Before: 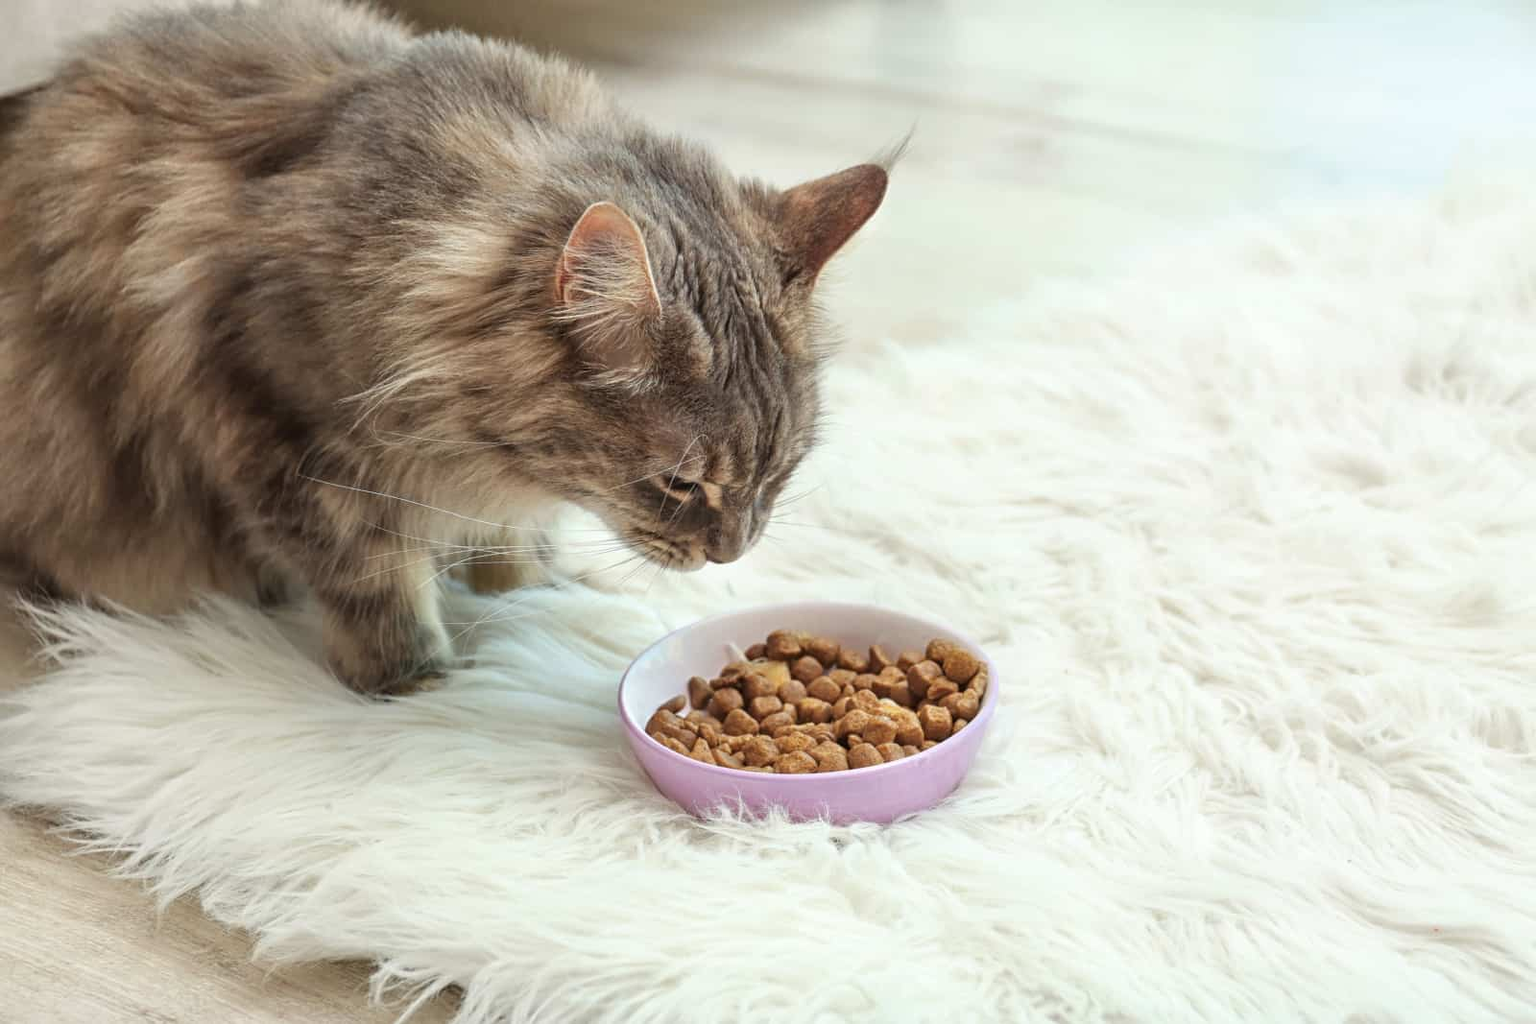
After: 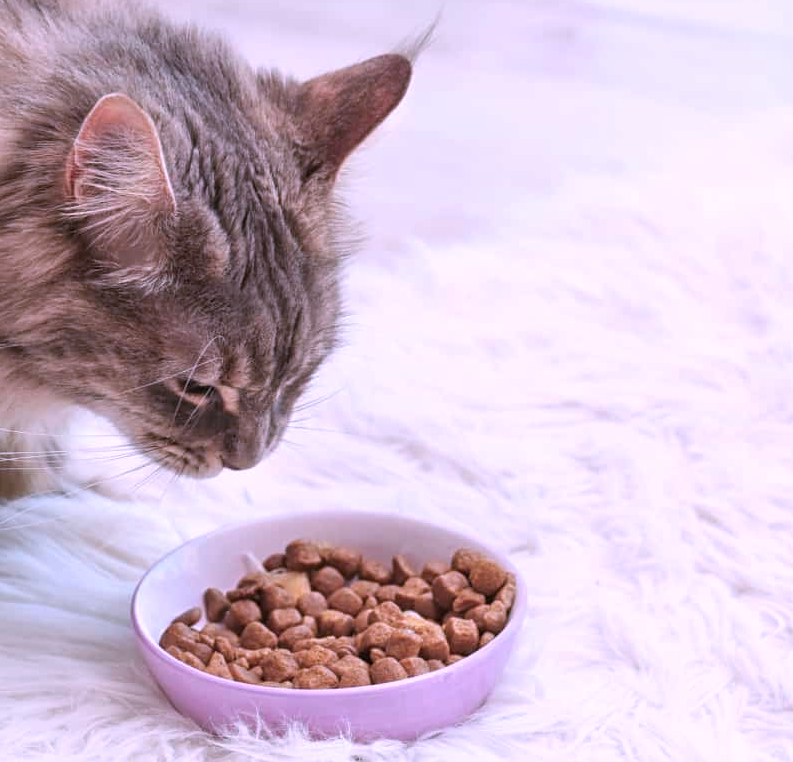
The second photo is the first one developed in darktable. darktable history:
crop: left 32.075%, top 10.976%, right 18.355%, bottom 17.596%
color correction: highlights a* 15.03, highlights b* -25.07
